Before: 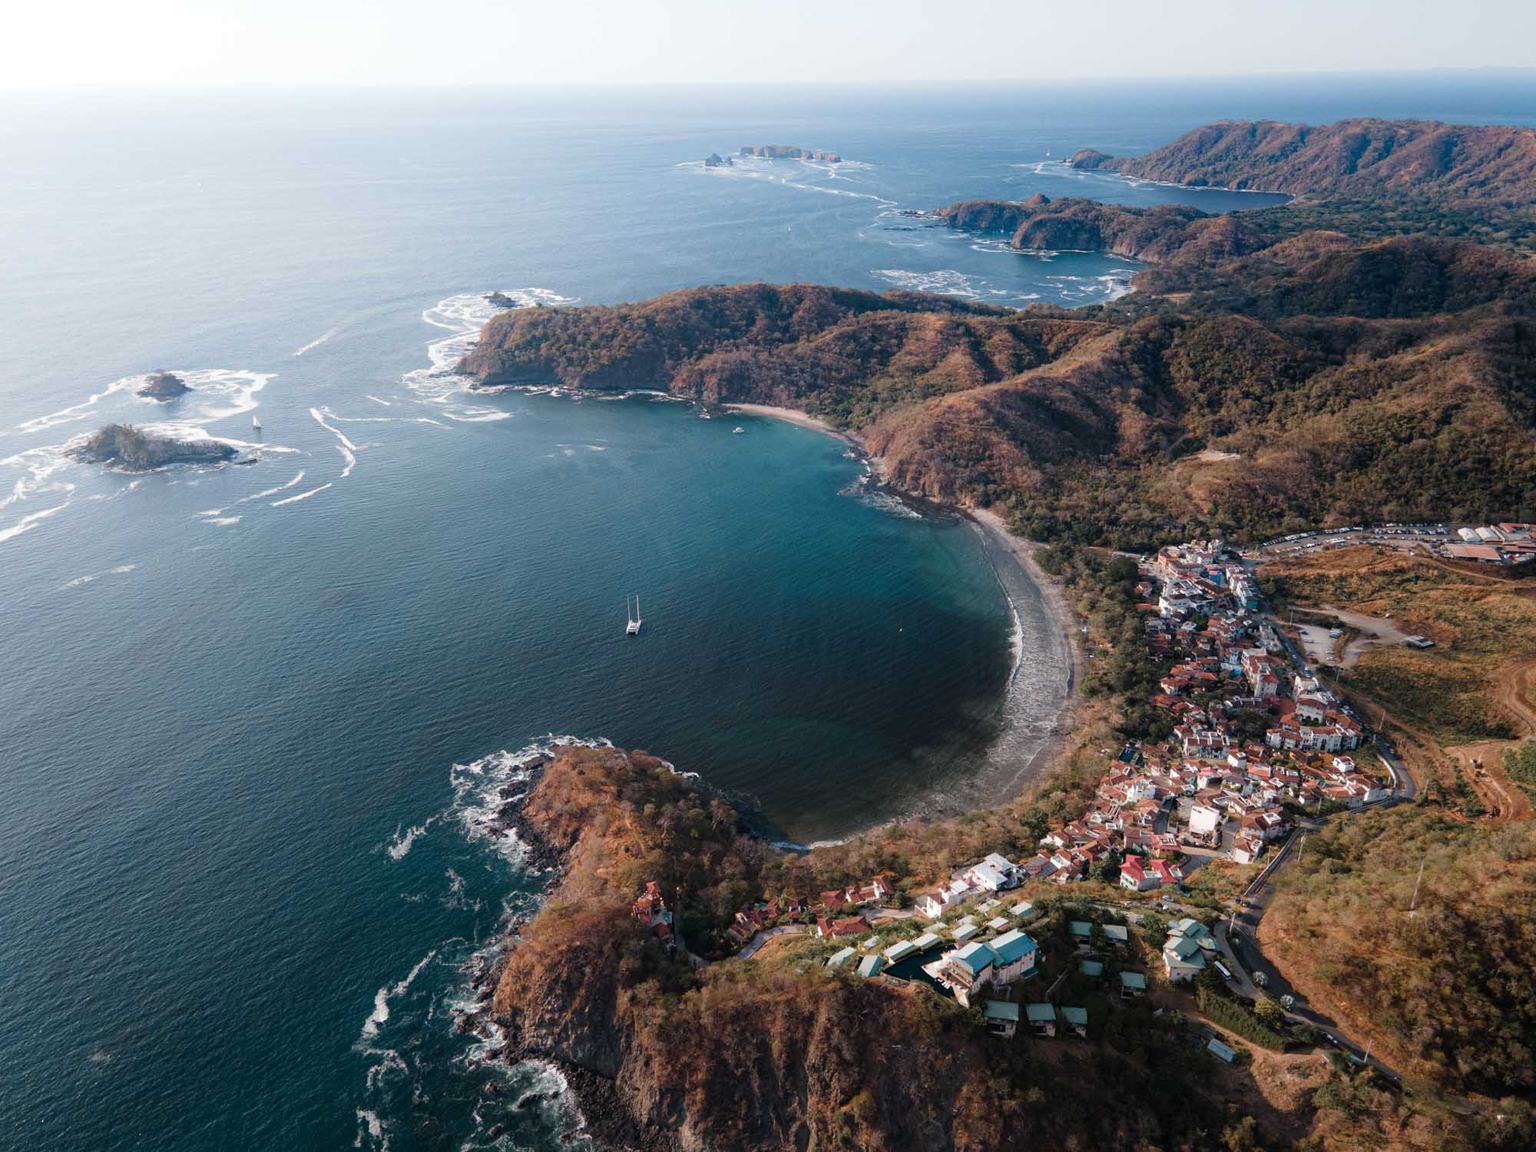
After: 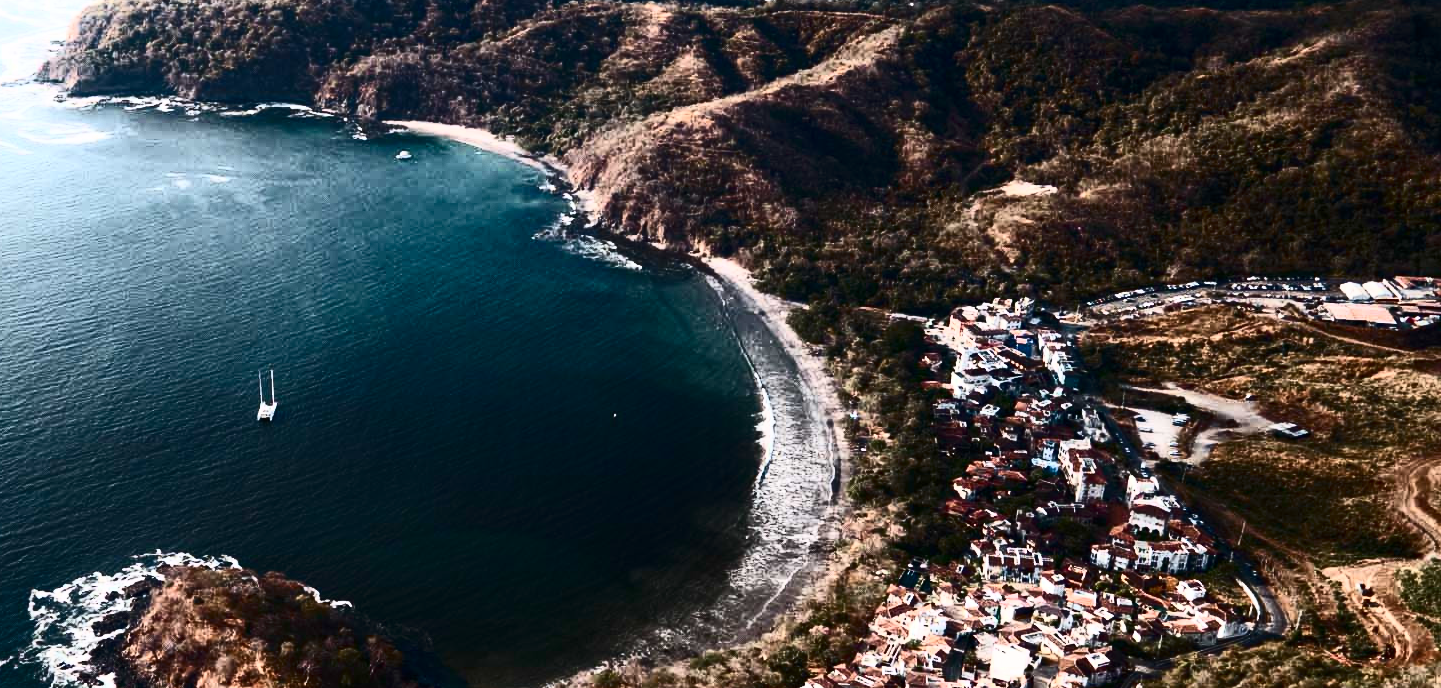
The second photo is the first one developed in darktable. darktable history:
crop and rotate: left 27.938%, top 27.046%, bottom 27.046%
contrast brightness saturation: contrast 0.93, brightness 0.2
